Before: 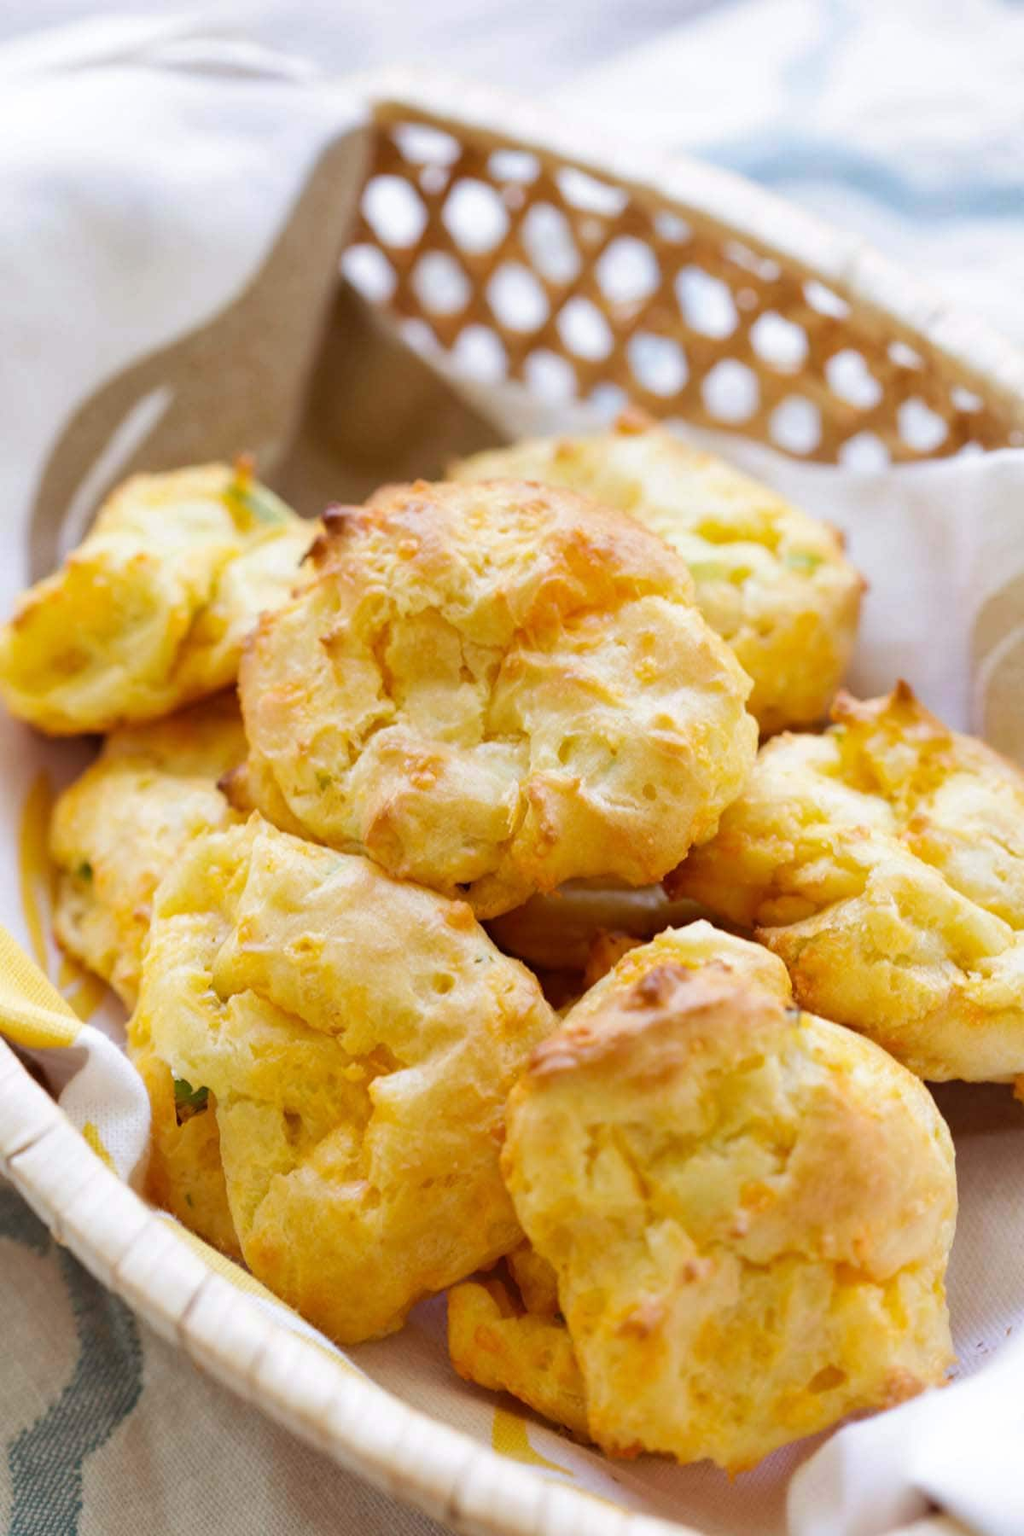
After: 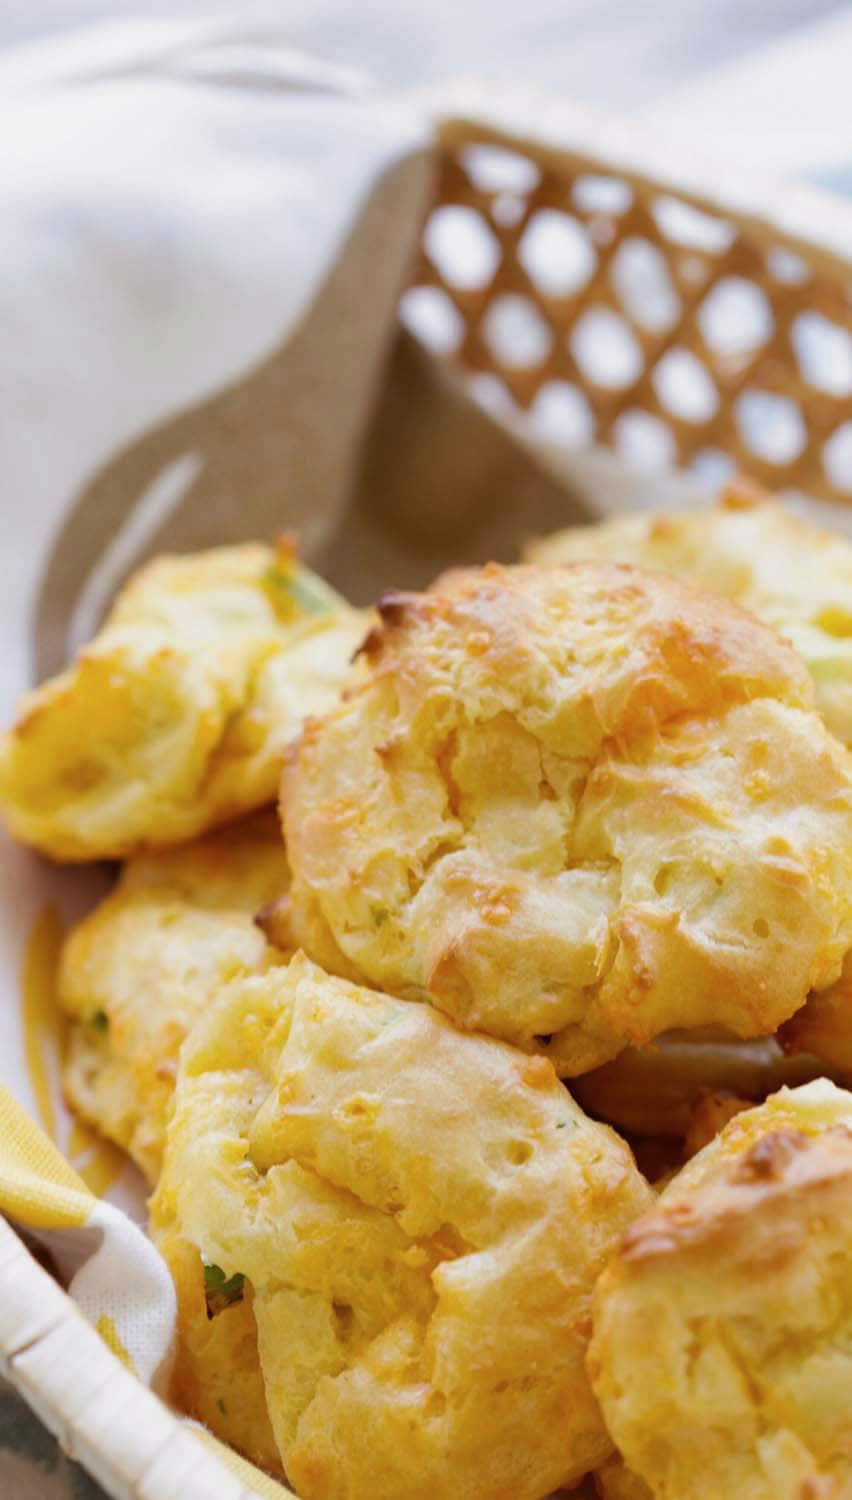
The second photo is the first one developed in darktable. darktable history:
crop: right 28.969%, bottom 16.631%
contrast brightness saturation: saturation -0.063
exposure: exposure -0.155 EV, compensate highlight preservation false
